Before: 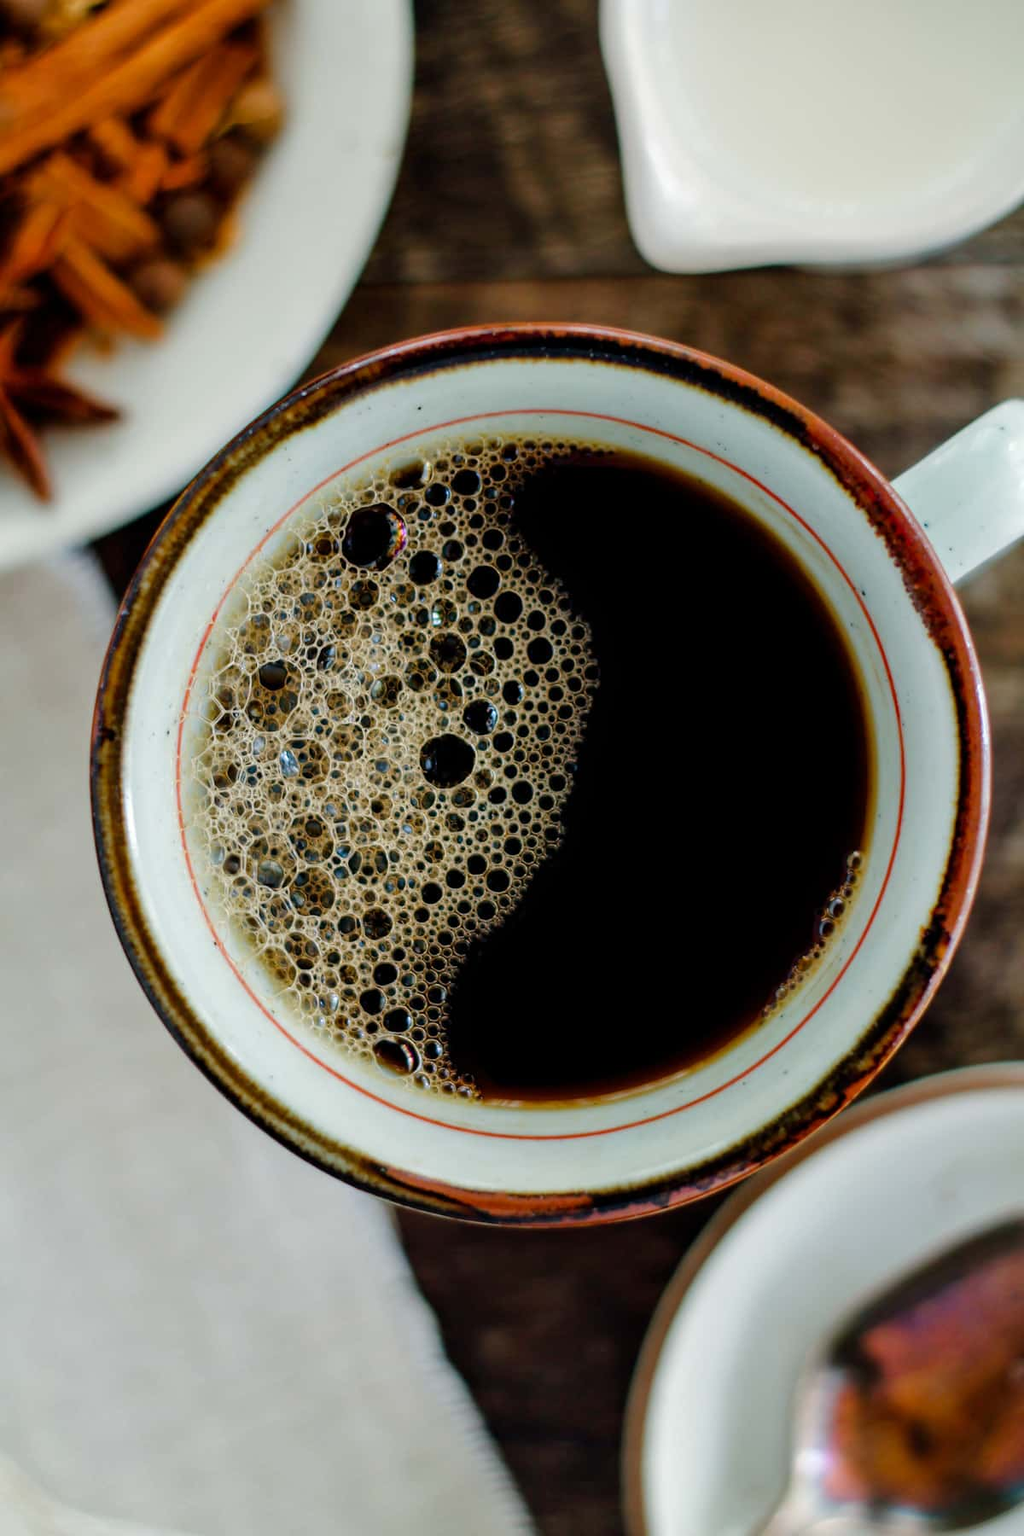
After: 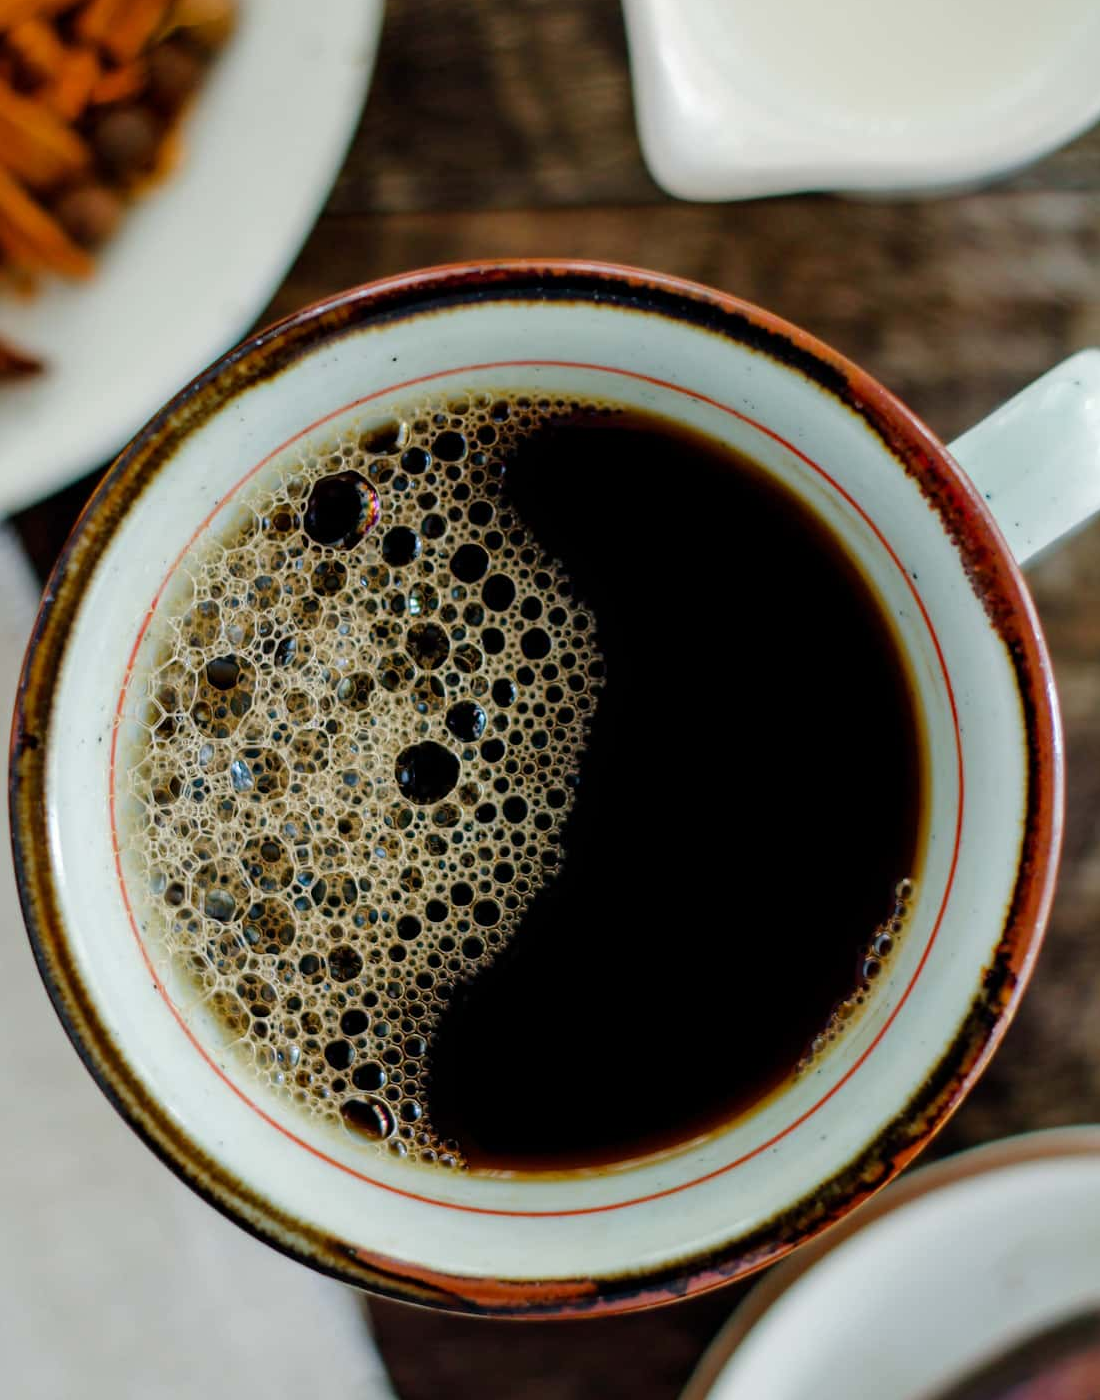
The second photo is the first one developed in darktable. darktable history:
rotate and perspective: crop left 0, crop top 0
crop: left 8.155%, top 6.611%, bottom 15.385%
